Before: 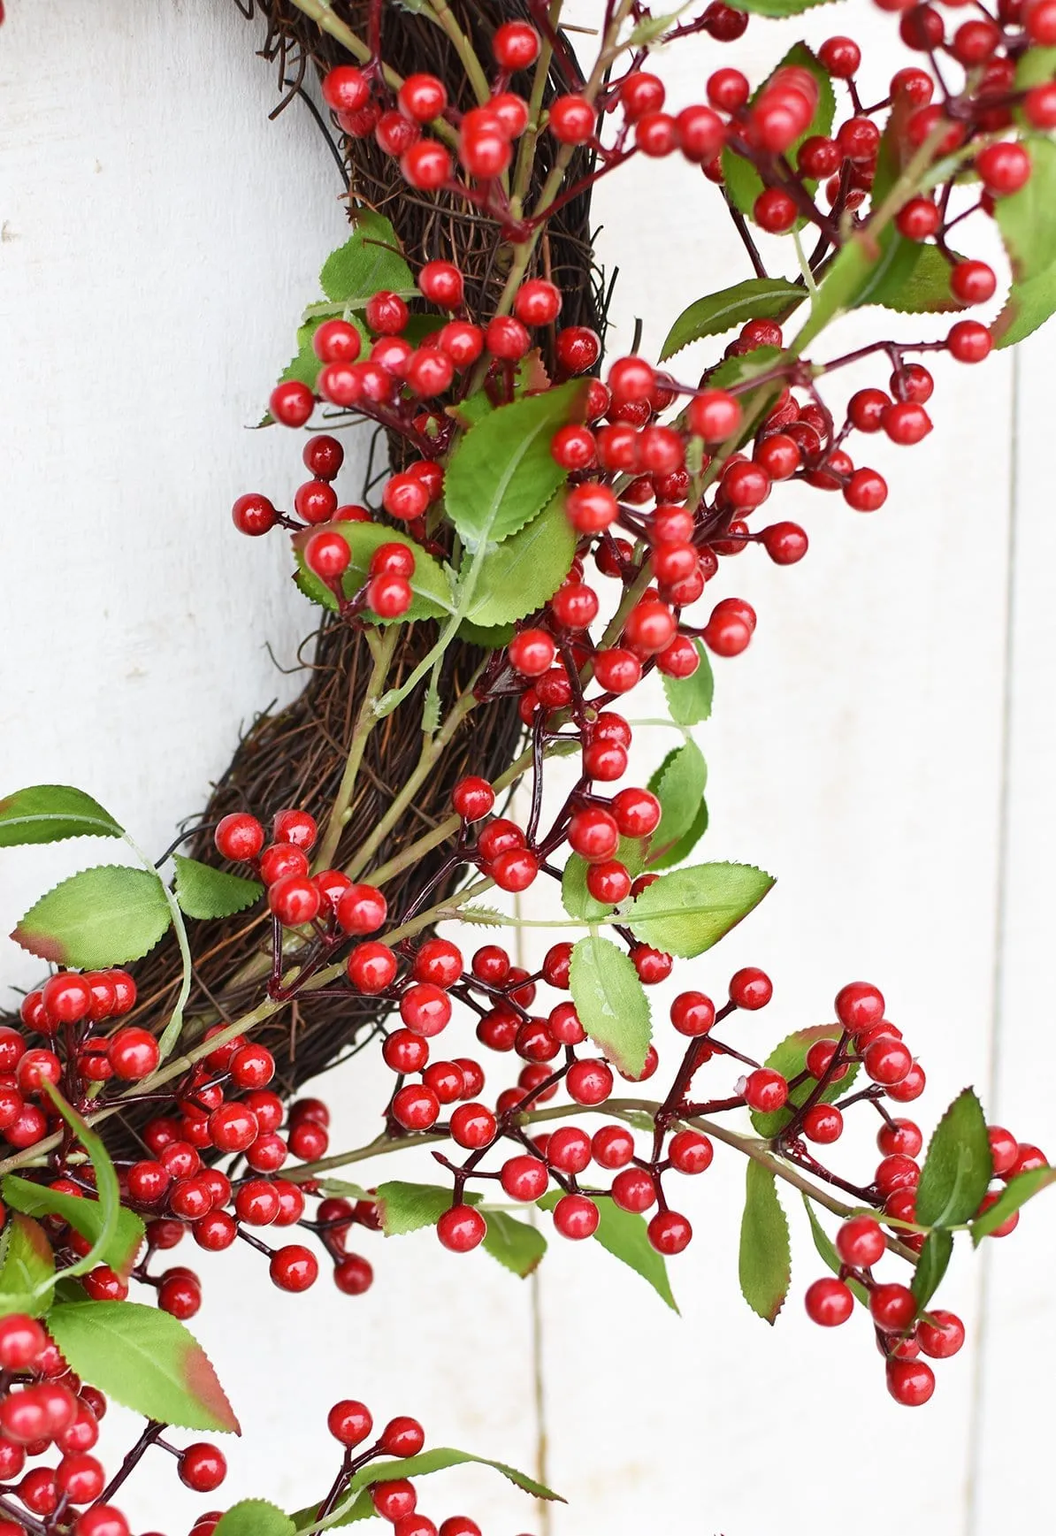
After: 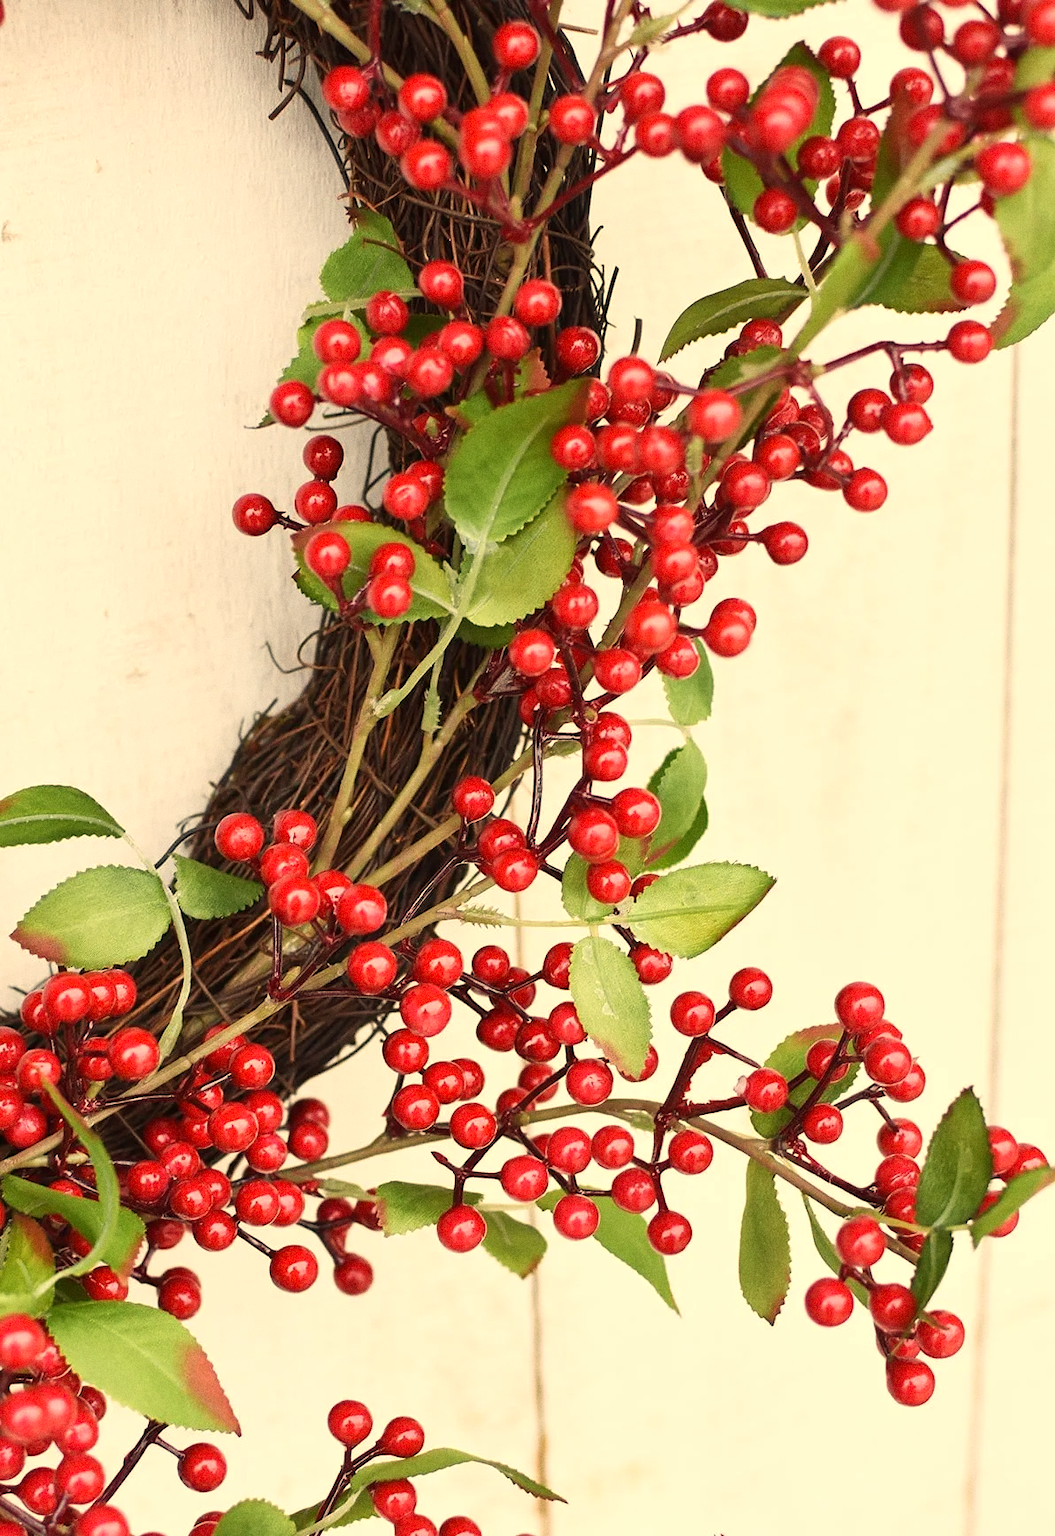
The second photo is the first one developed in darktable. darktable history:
white balance: red 1.123, blue 0.83
grain: on, module defaults
